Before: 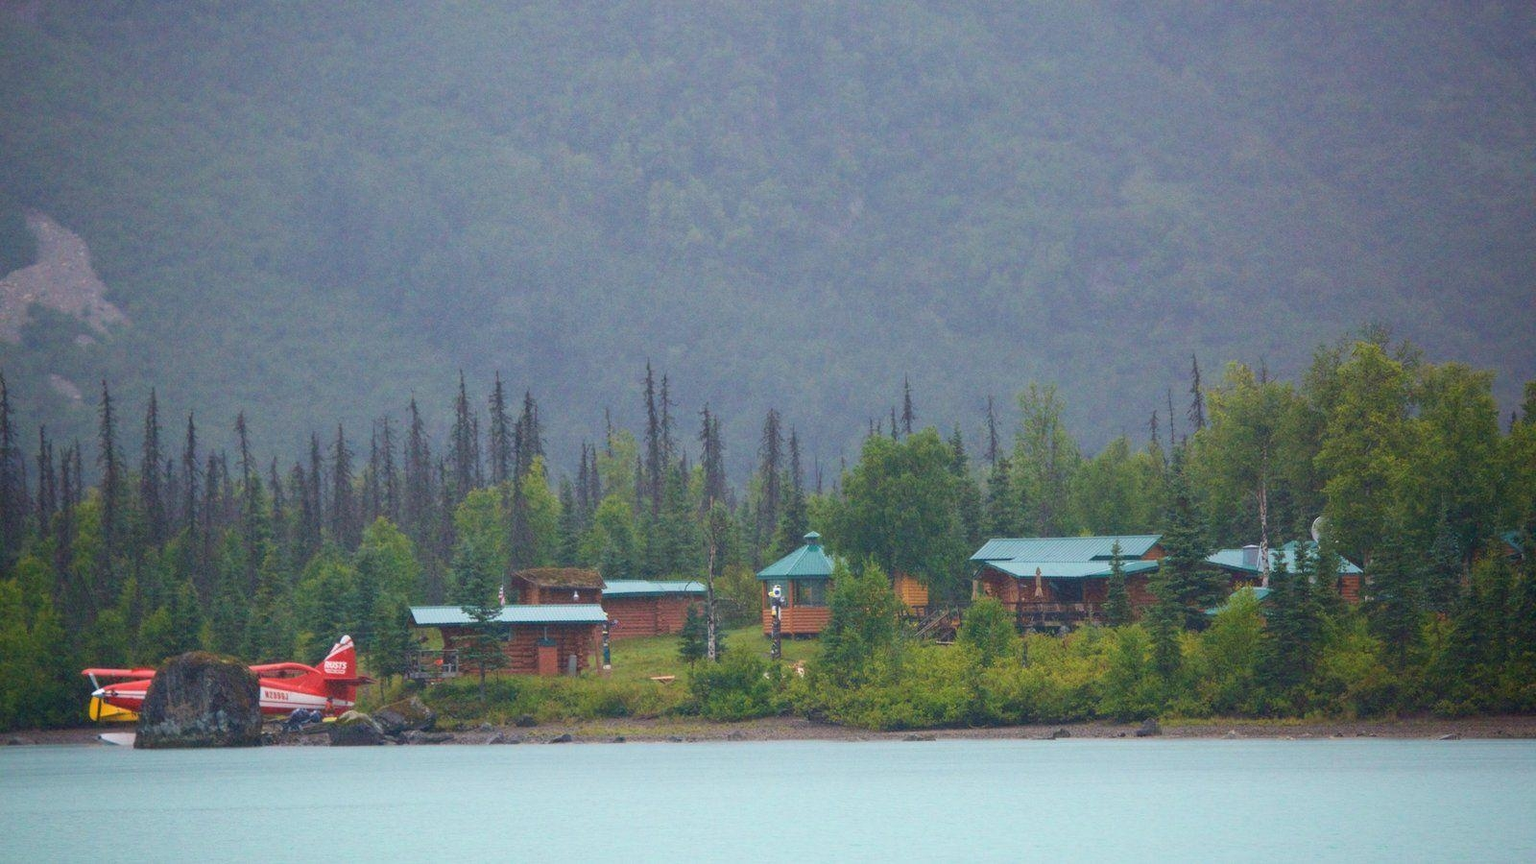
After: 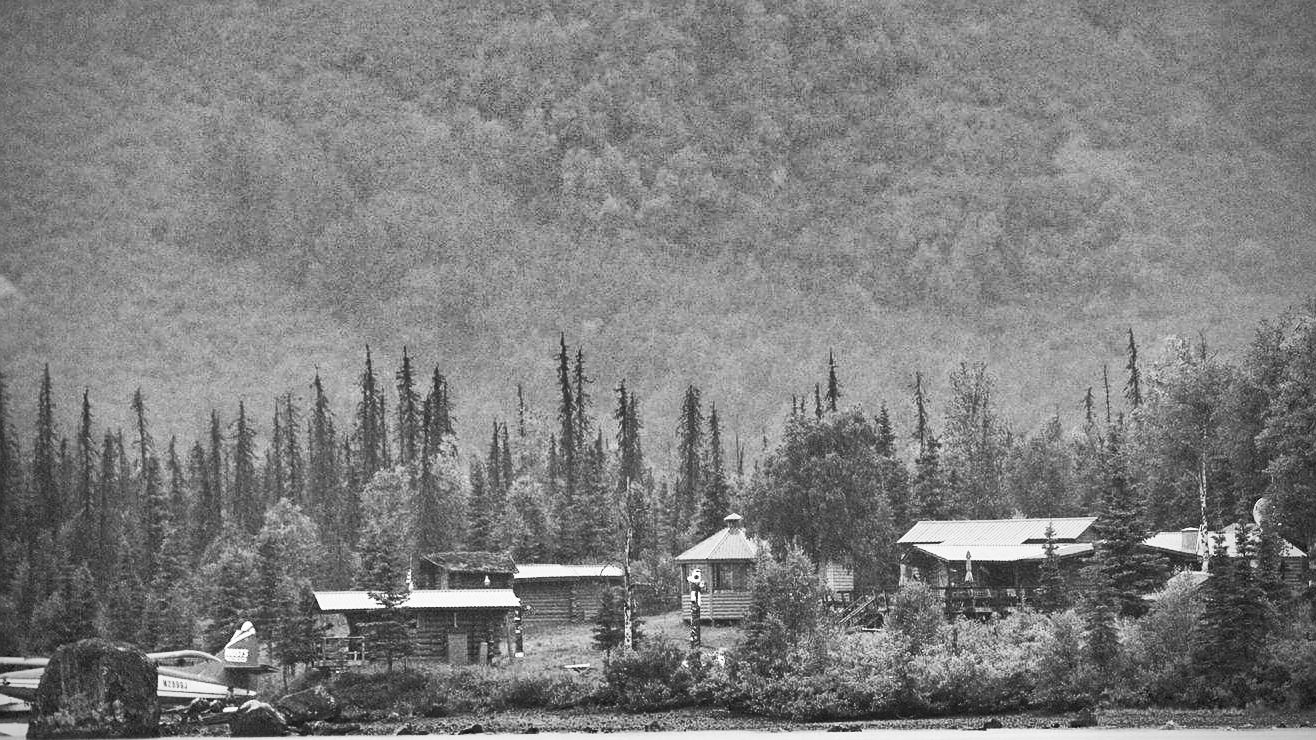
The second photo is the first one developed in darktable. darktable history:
sharpen: on, module defaults
contrast brightness saturation: contrast 0.515, brightness 0.482, saturation -0.998
vignetting: saturation -0.655
crop and rotate: left 7.122%, top 4.543%, right 10.605%, bottom 13.231%
exposure: black level correction 0.01, exposure 0.016 EV, compensate highlight preservation false
shadows and highlights: shadows 20.97, highlights -82, soften with gaussian
